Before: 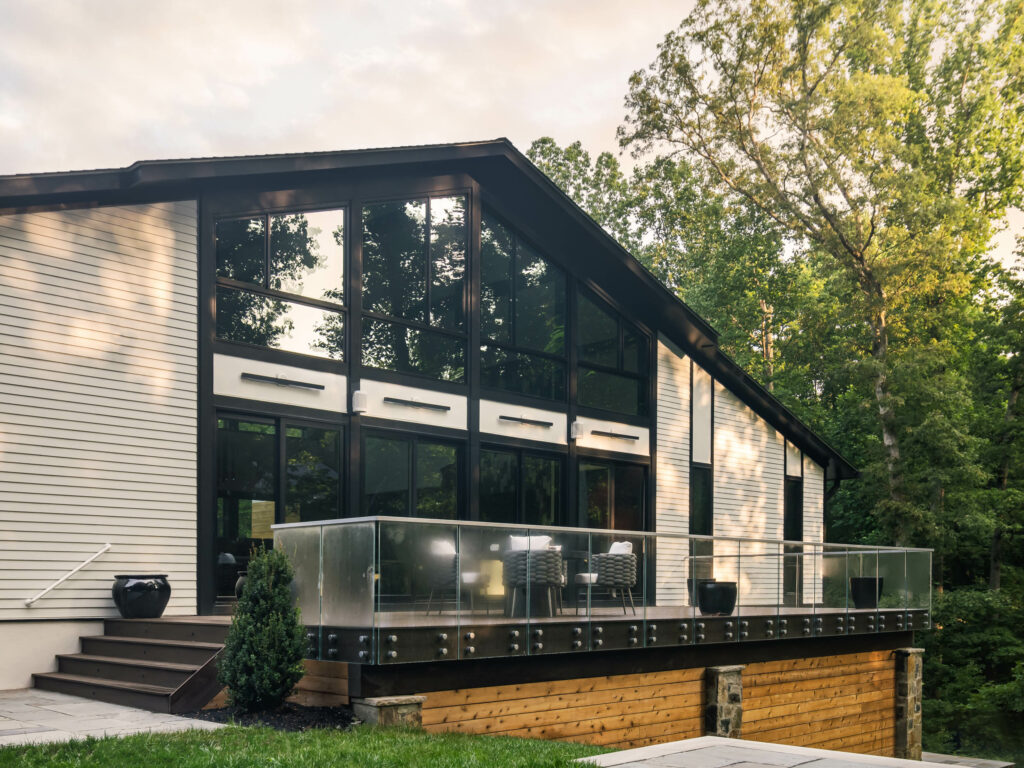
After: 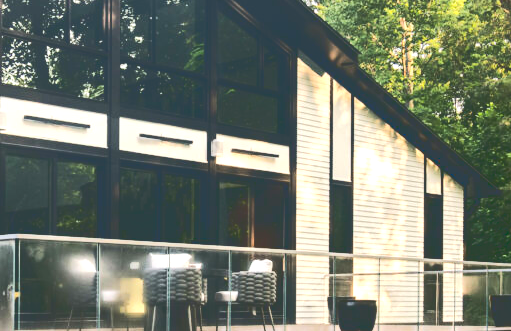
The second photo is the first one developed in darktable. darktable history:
tone curve: curves: ch0 [(0, 0) (0.003, 0.26) (0.011, 0.26) (0.025, 0.26) (0.044, 0.257) (0.069, 0.257) (0.1, 0.257) (0.136, 0.255) (0.177, 0.258) (0.224, 0.272) (0.277, 0.294) (0.335, 0.346) (0.399, 0.422) (0.468, 0.536) (0.543, 0.657) (0.623, 0.757) (0.709, 0.823) (0.801, 0.872) (0.898, 0.92) (1, 1)], color space Lab, linked channels, preserve colors none
crop: left 35.203%, top 36.844%, right 14.804%, bottom 19.935%
exposure: black level correction -0.002, exposure 0.715 EV, compensate highlight preservation false
